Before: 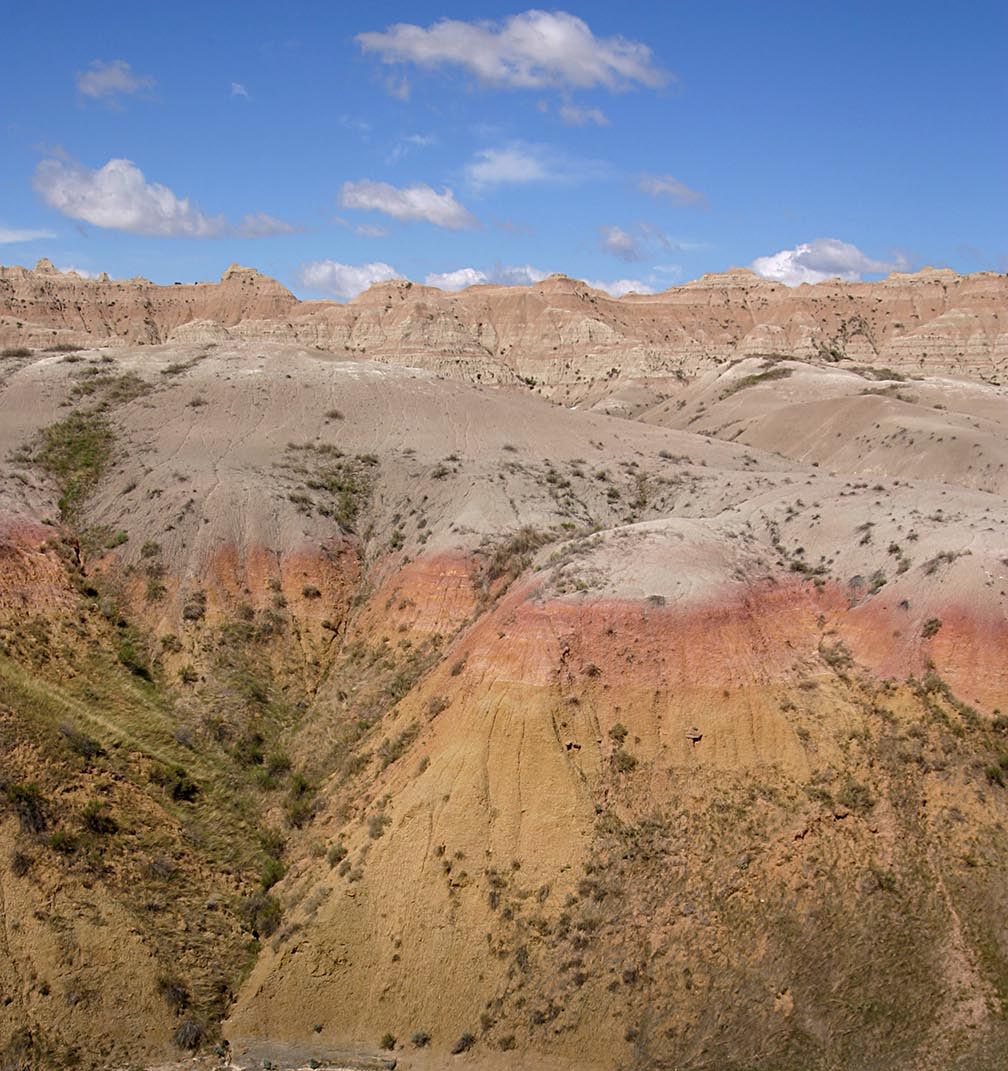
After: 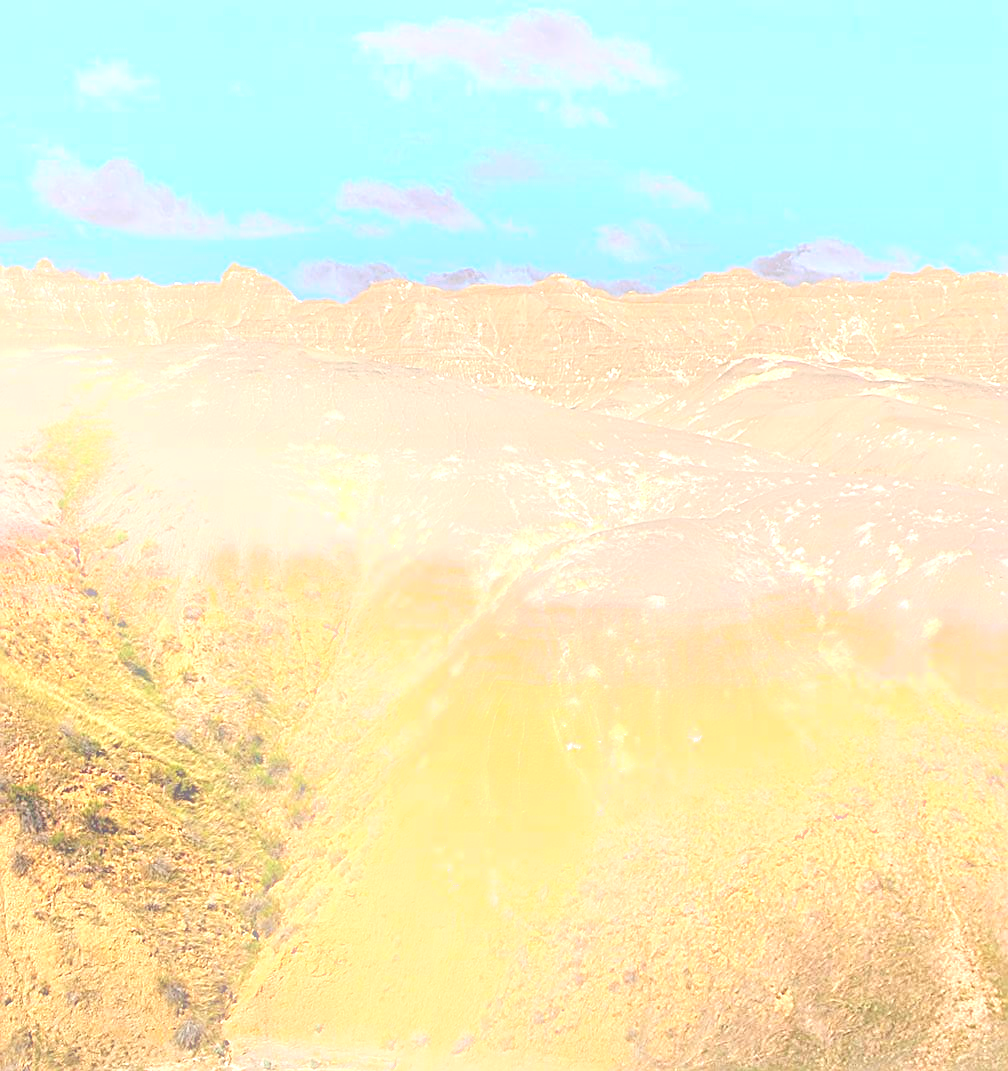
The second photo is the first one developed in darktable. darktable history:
sharpen: on, module defaults
bloom: threshold 82.5%, strength 16.25%
exposure: black level correction 0, exposure 1.45 EV, compensate exposure bias true, compensate highlight preservation false
